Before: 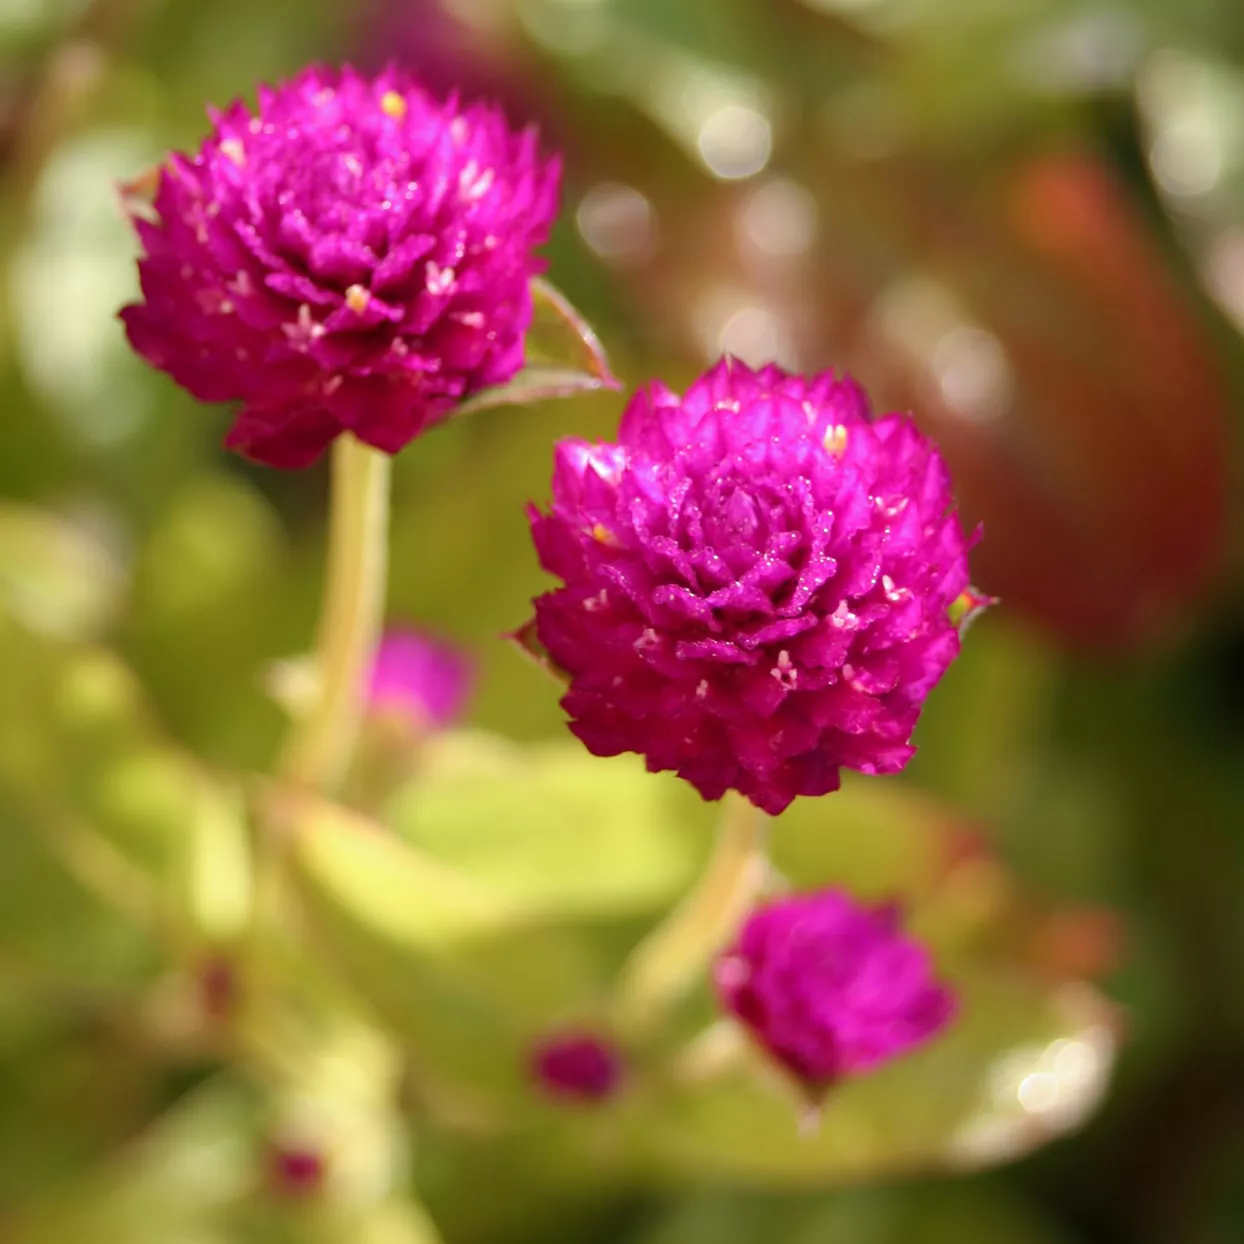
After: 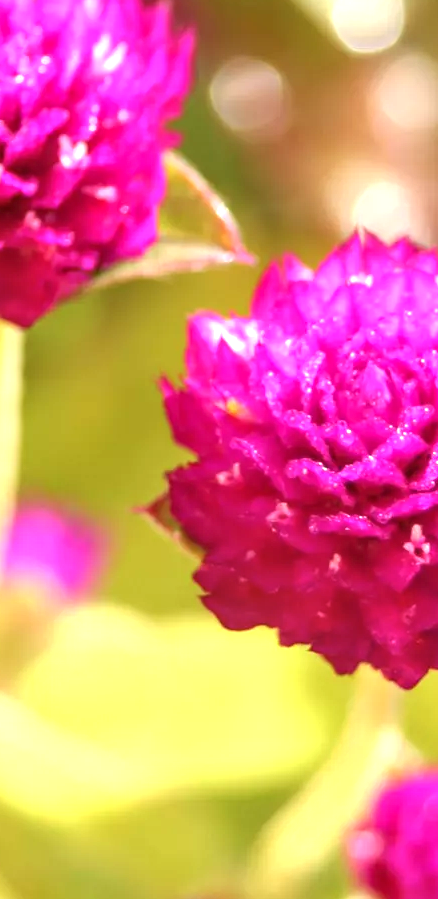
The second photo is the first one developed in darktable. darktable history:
exposure: exposure 0.995 EV, compensate highlight preservation false
local contrast: detail 109%
crop and rotate: left 29.574%, top 10.177%, right 35.187%, bottom 17.543%
